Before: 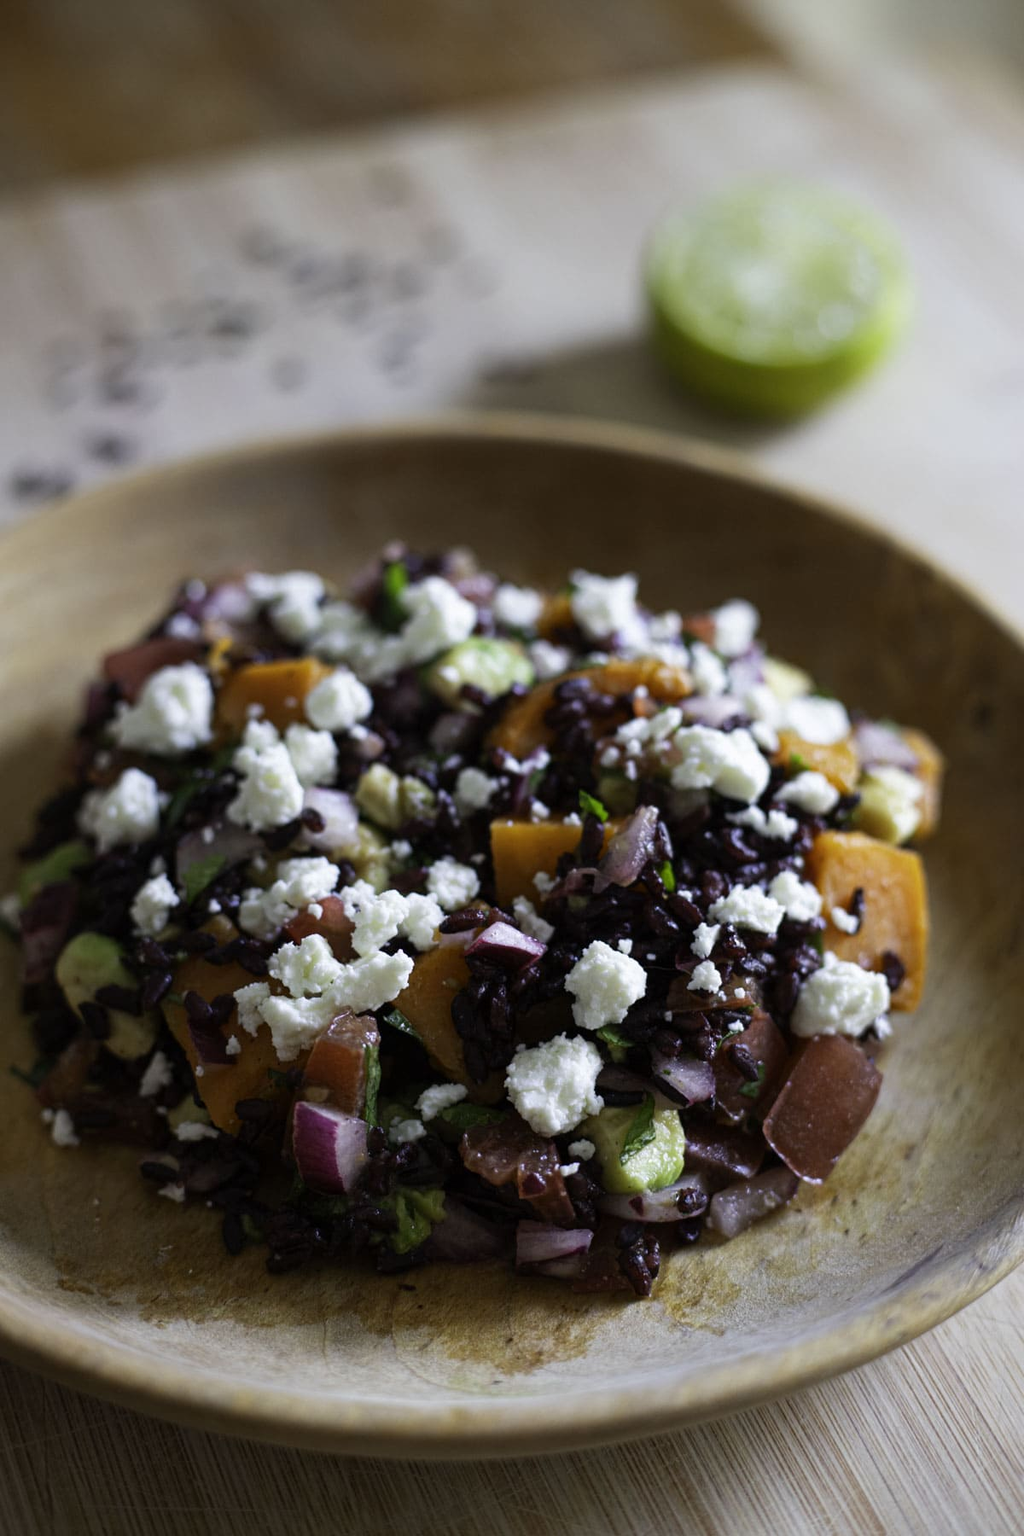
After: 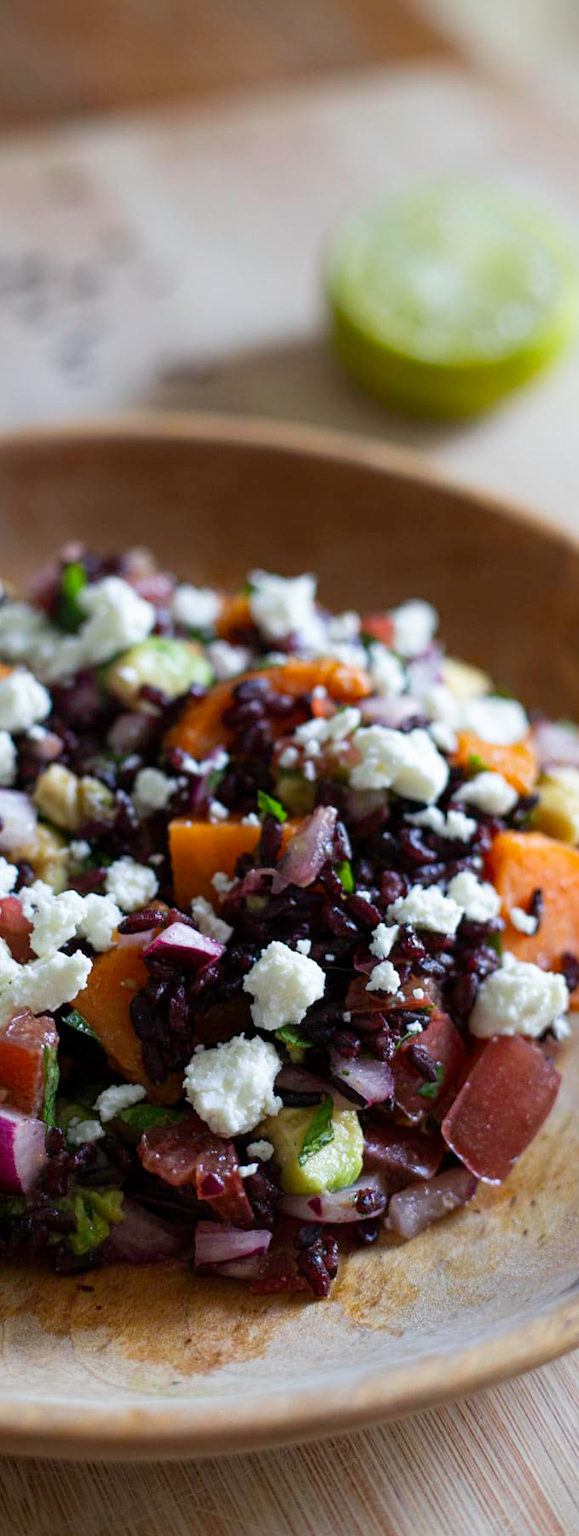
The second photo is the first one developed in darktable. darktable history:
crop: left 31.481%, top 0.001%, right 11.916%
